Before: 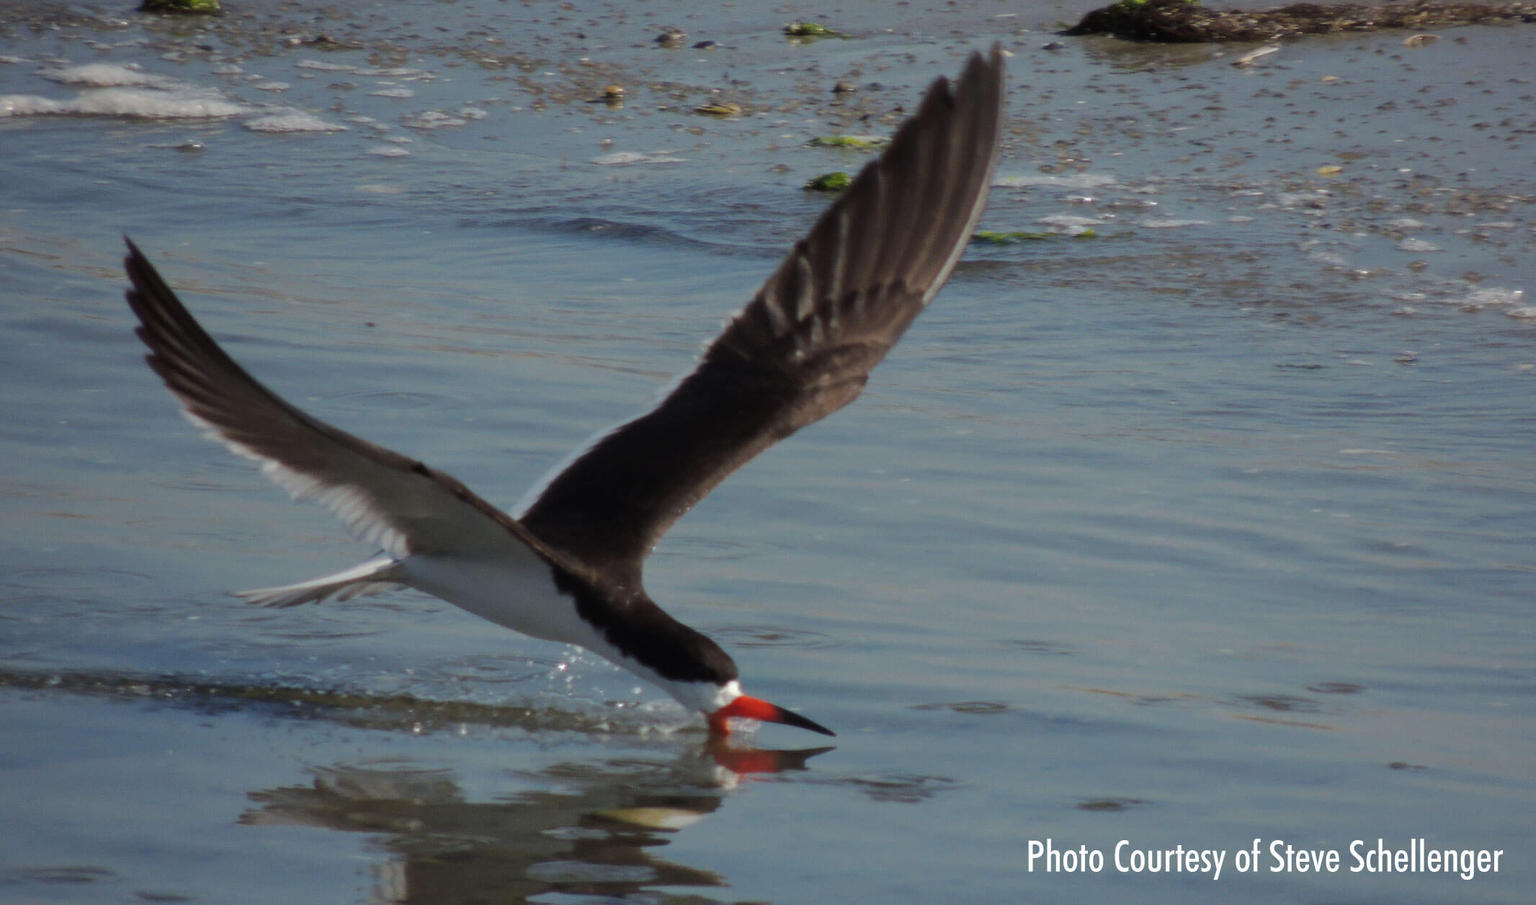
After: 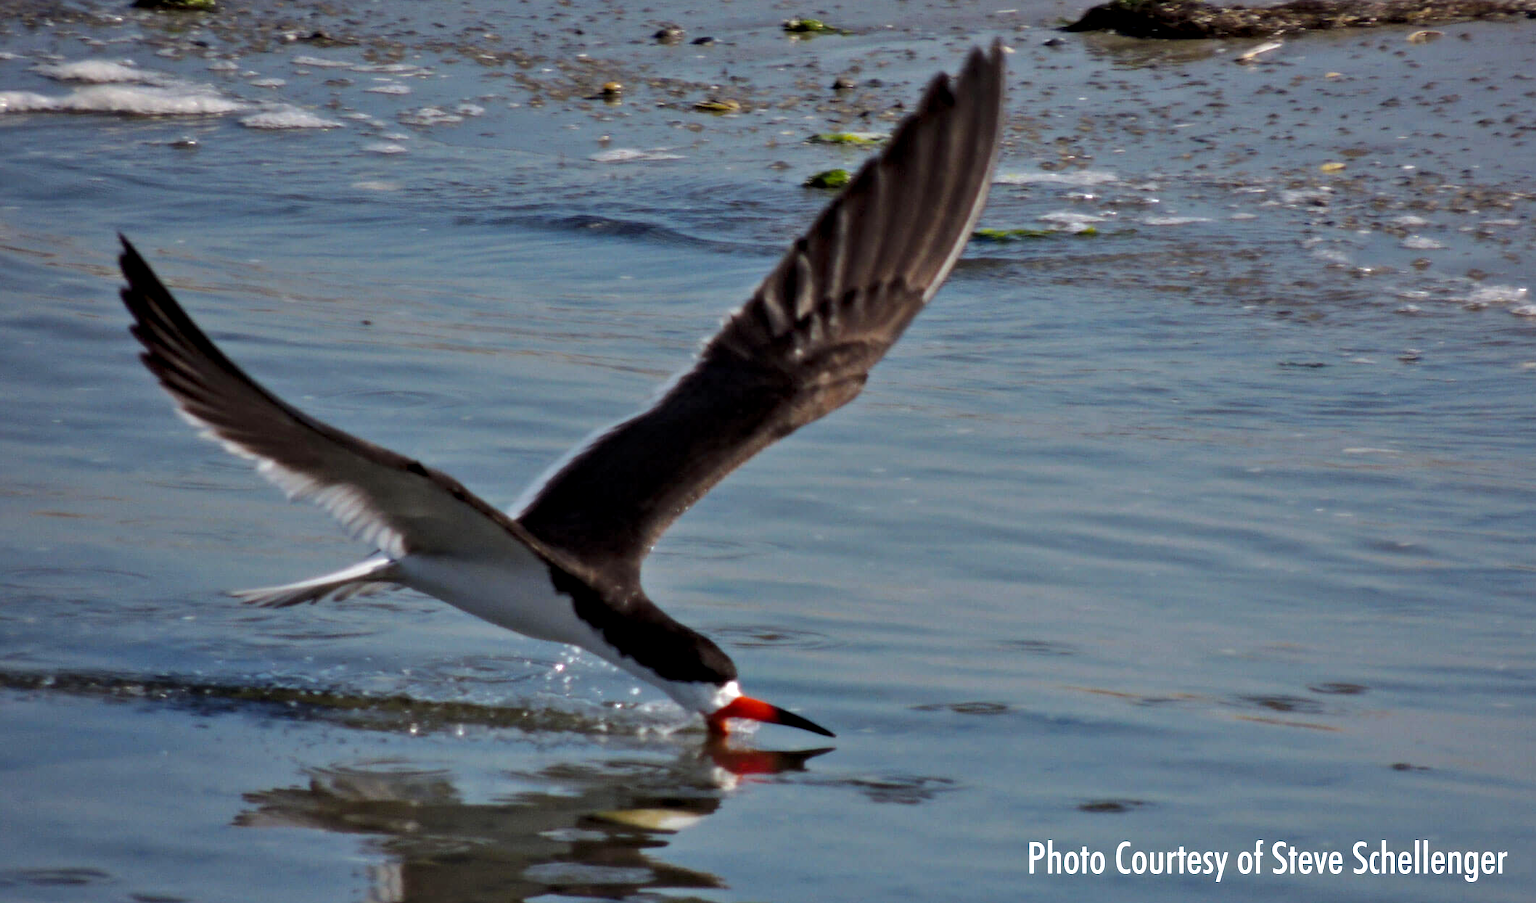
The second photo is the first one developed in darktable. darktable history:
crop: left 0.434%, top 0.485%, right 0.244%, bottom 0.386%
contrast equalizer: y [[0.511, 0.558, 0.631, 0.632, 0.559, 0.512], [0.5 ×6], [0.507, 0.559, 0.627, 0.644, 0.647, 0.647], [0 ×6], [0 ×6]]
color balance rgb: perceptual saturation grading › global saturation 20%, global vibrance 20%
white balance: red 1.009, blue 1.027
